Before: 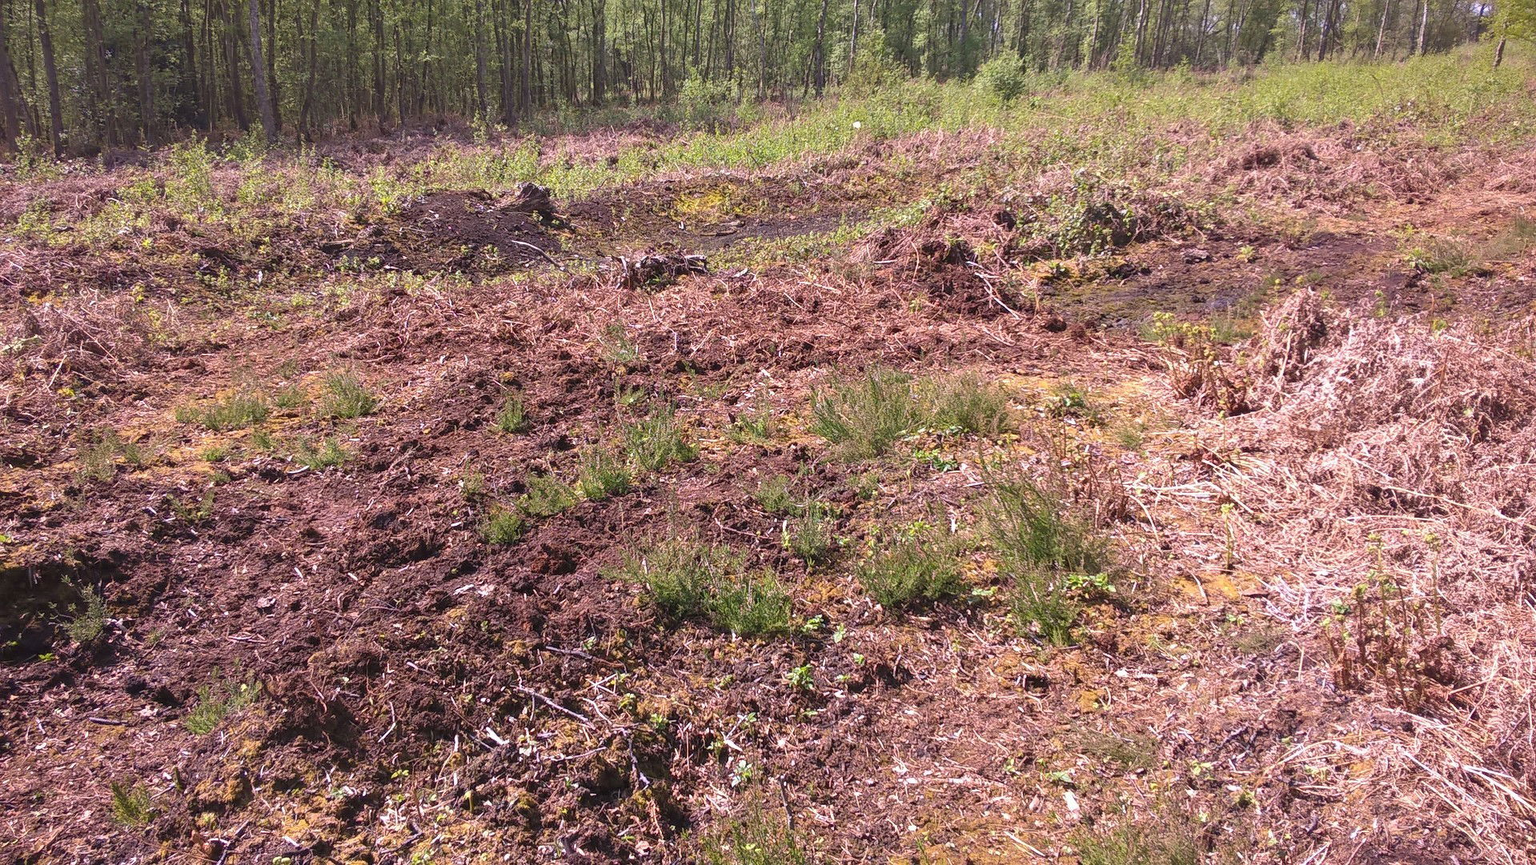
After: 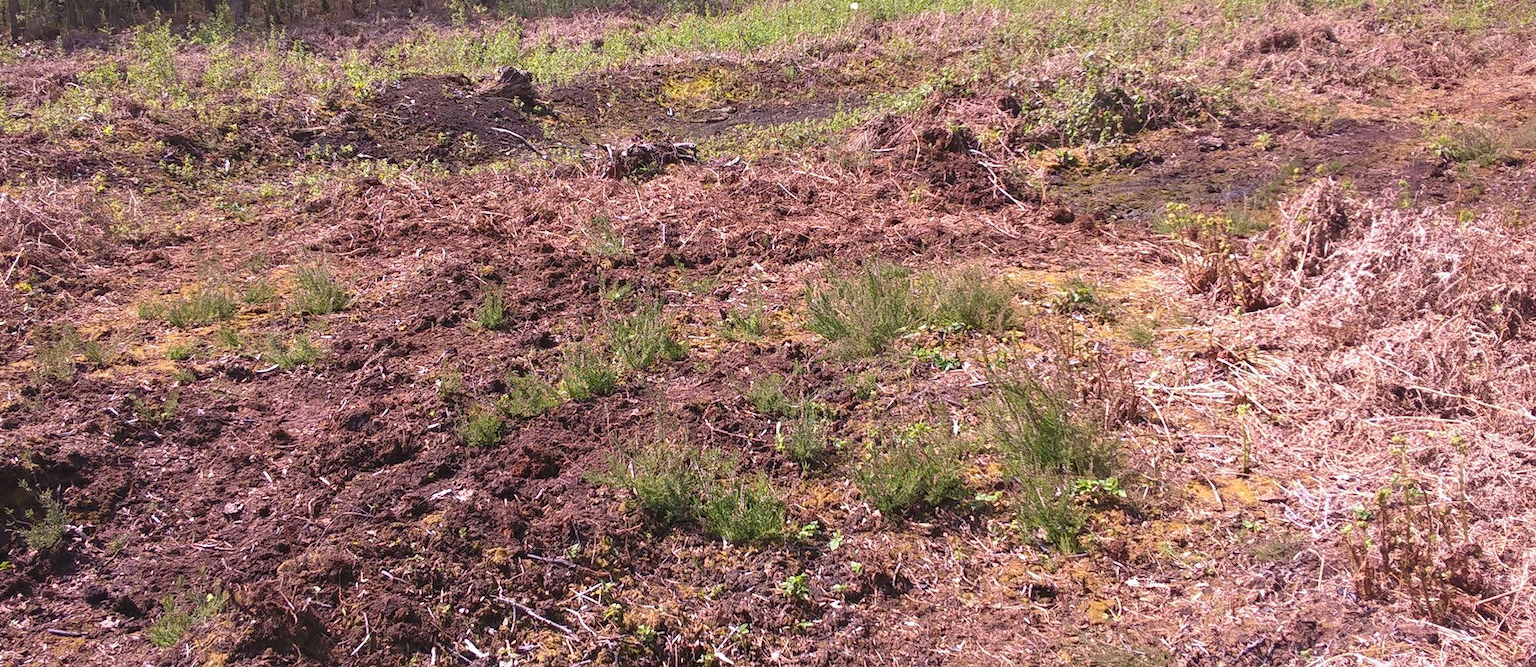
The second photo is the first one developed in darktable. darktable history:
crop and rotate: left 2.97%, top 13.797%, right 1.874%, bottom 12.743%
